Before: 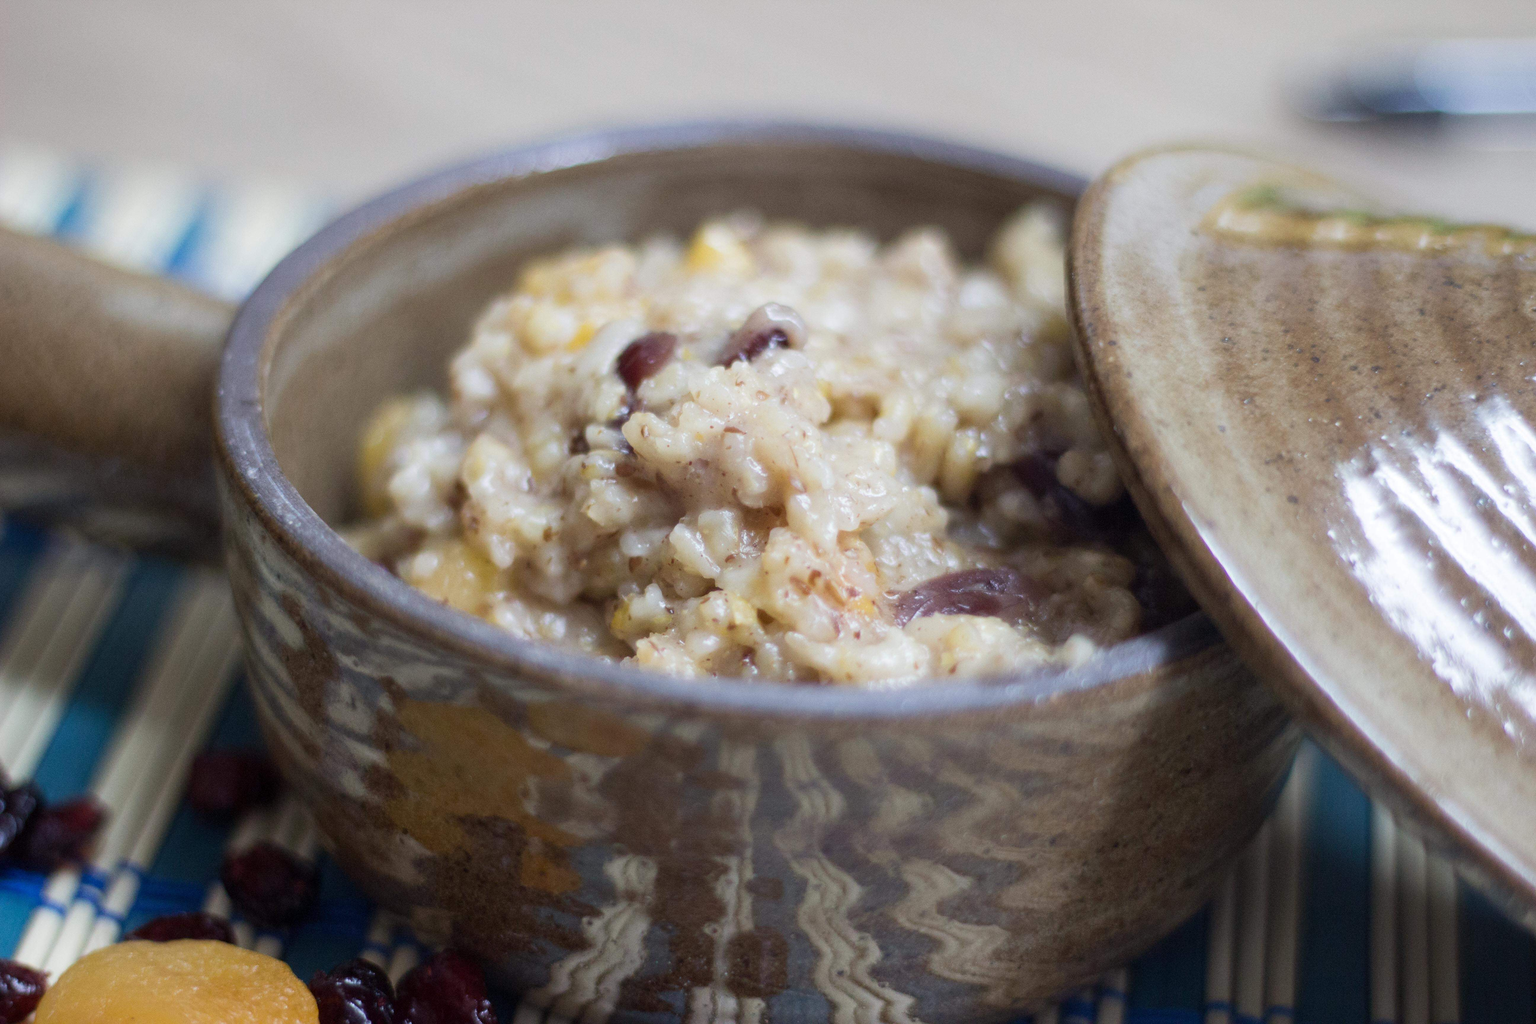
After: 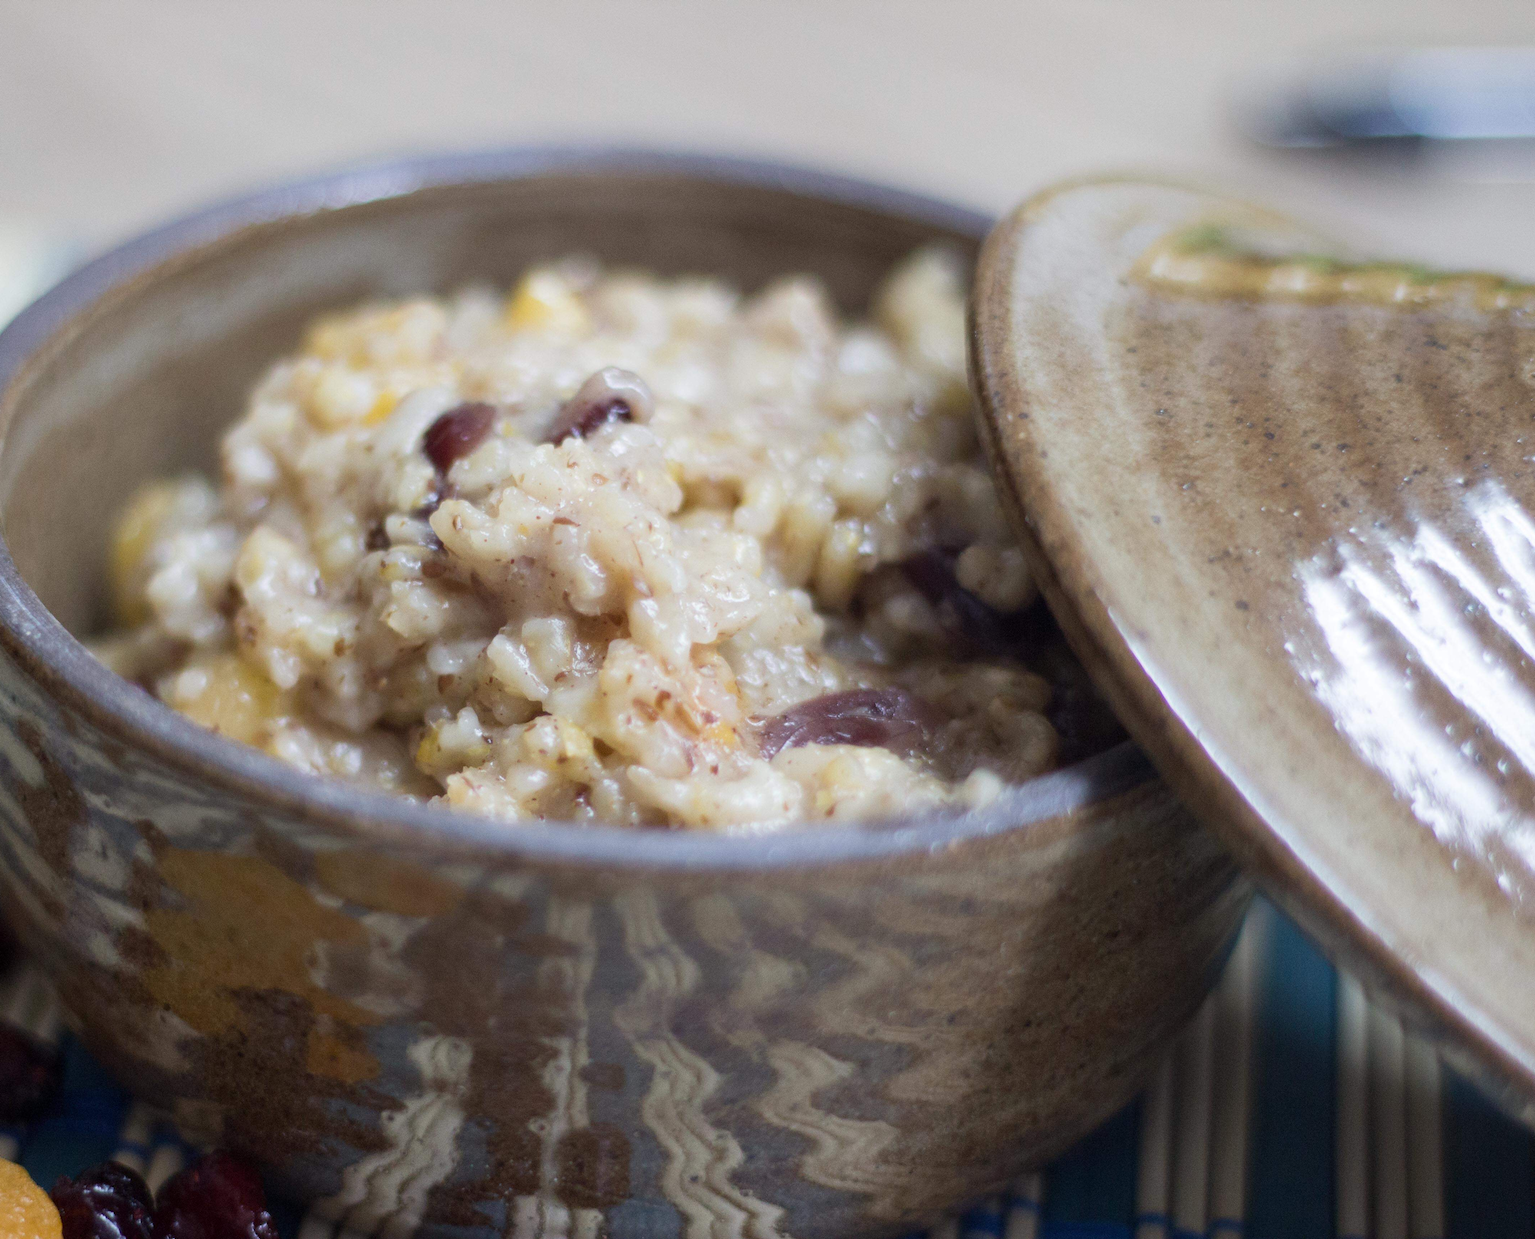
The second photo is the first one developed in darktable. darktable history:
crop: left 17.424%, bottom 0.02%
